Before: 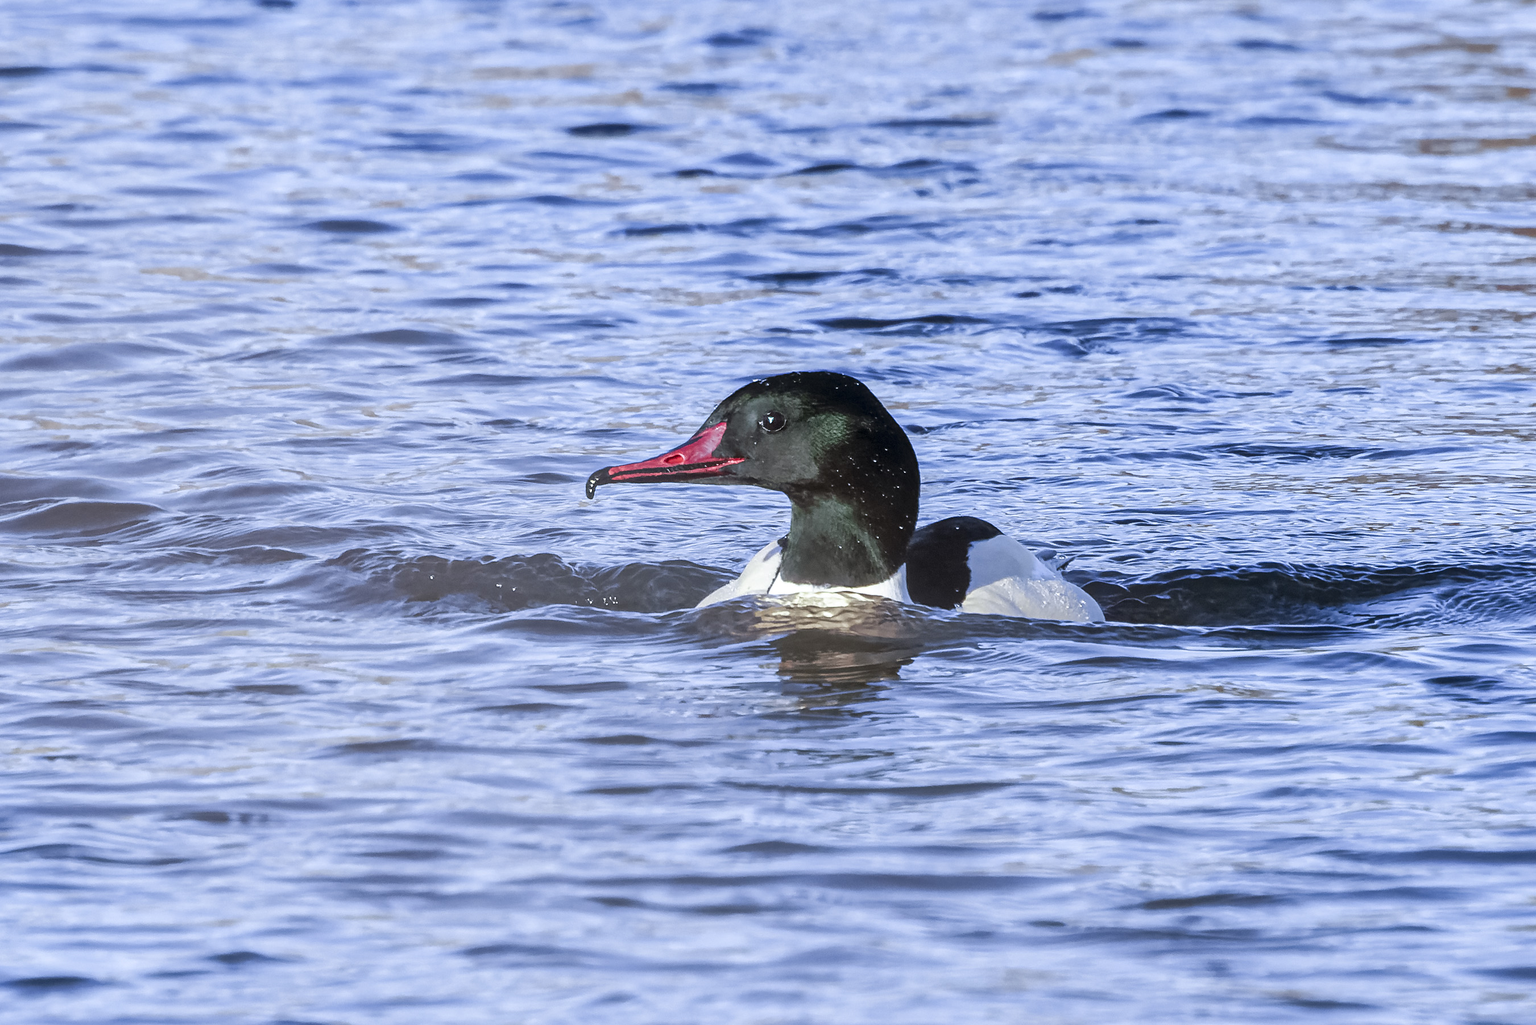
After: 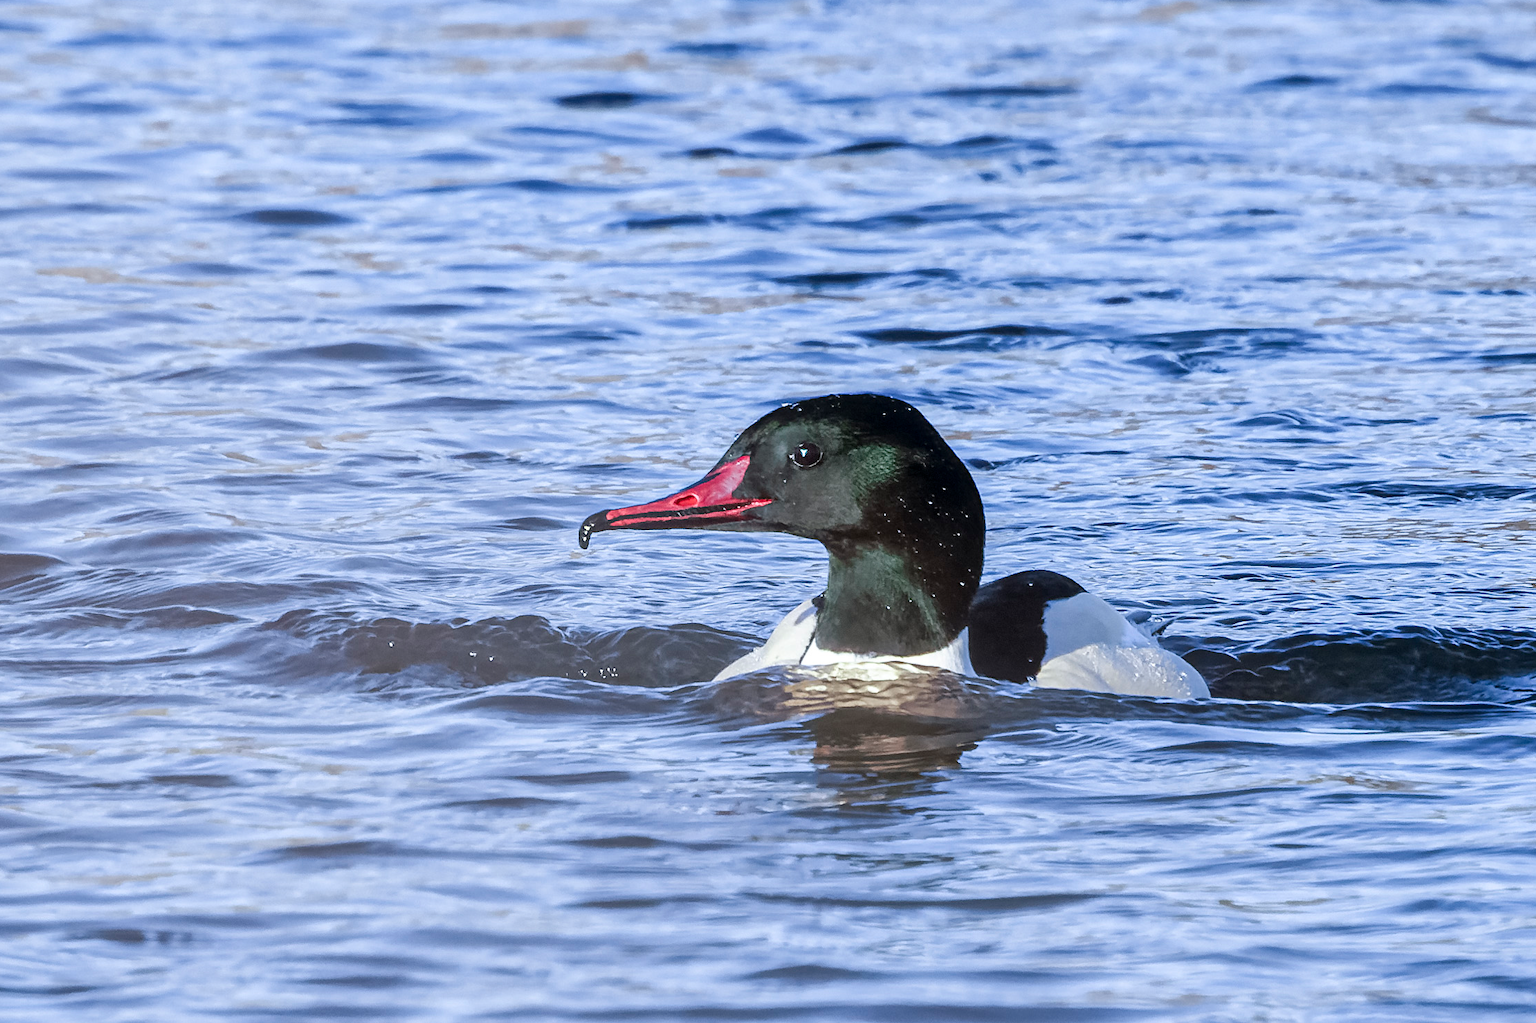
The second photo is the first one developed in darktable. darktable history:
crop and rotate: left 7.214%, top 4.67%, right 10.593%, bottom 13.247%
